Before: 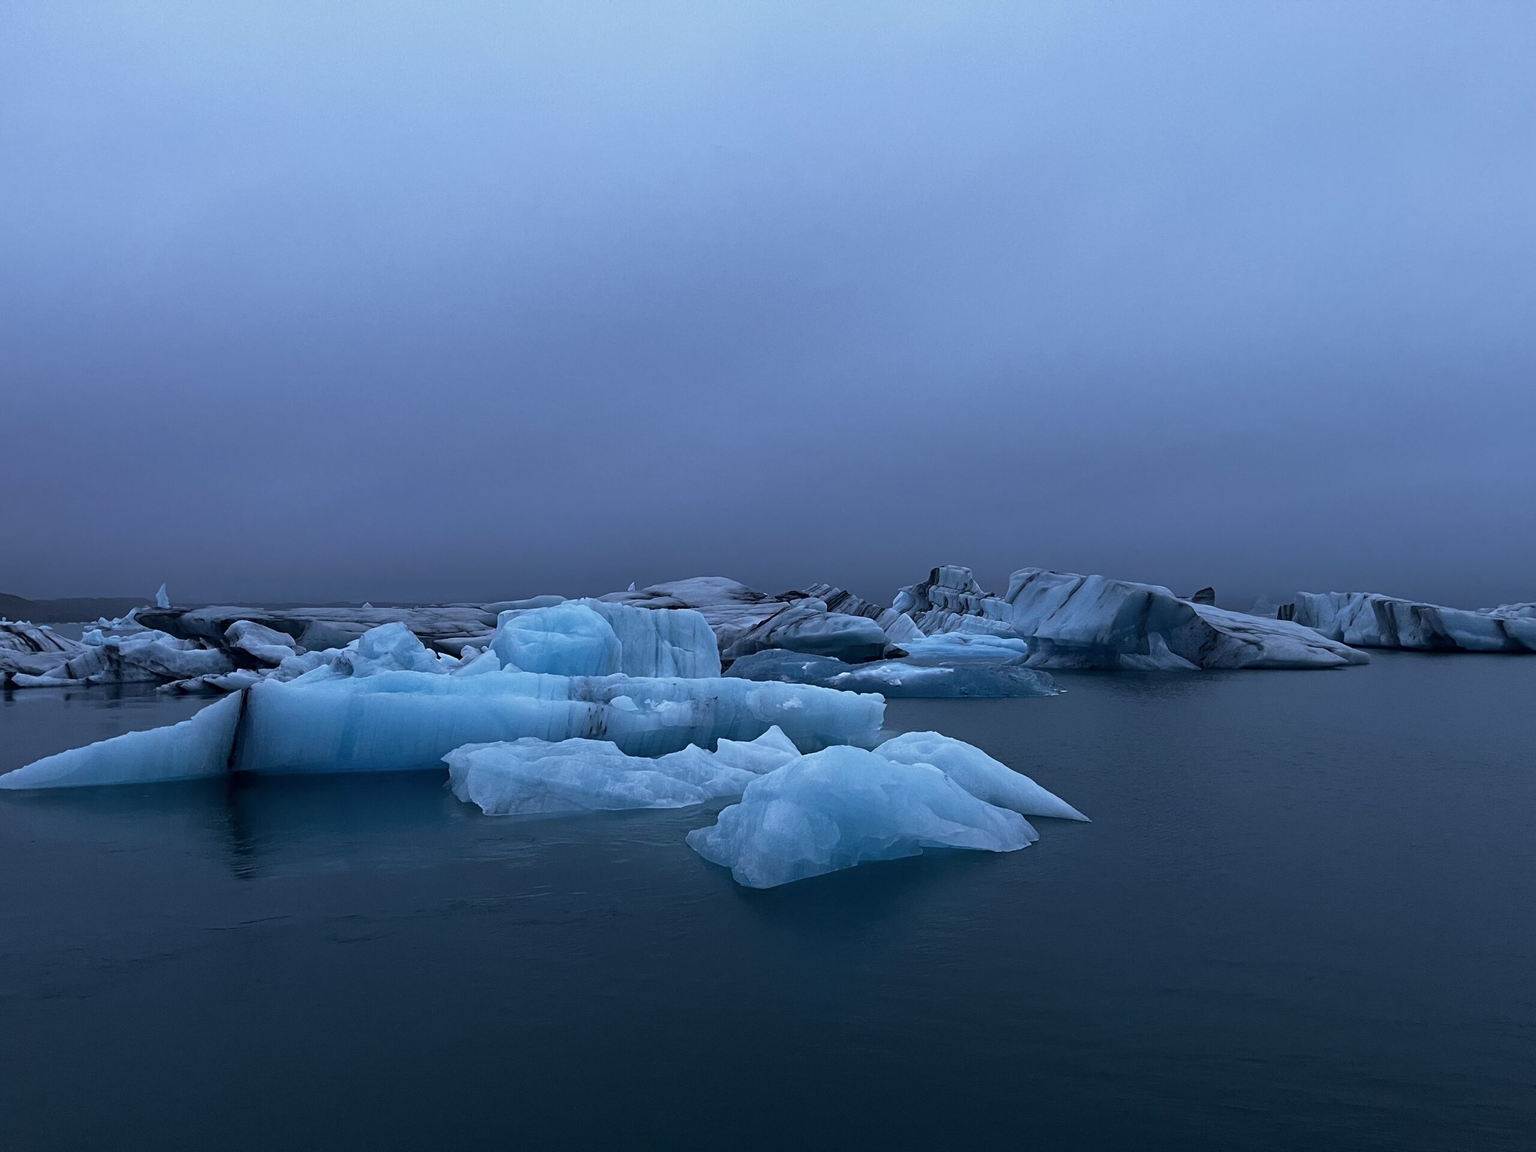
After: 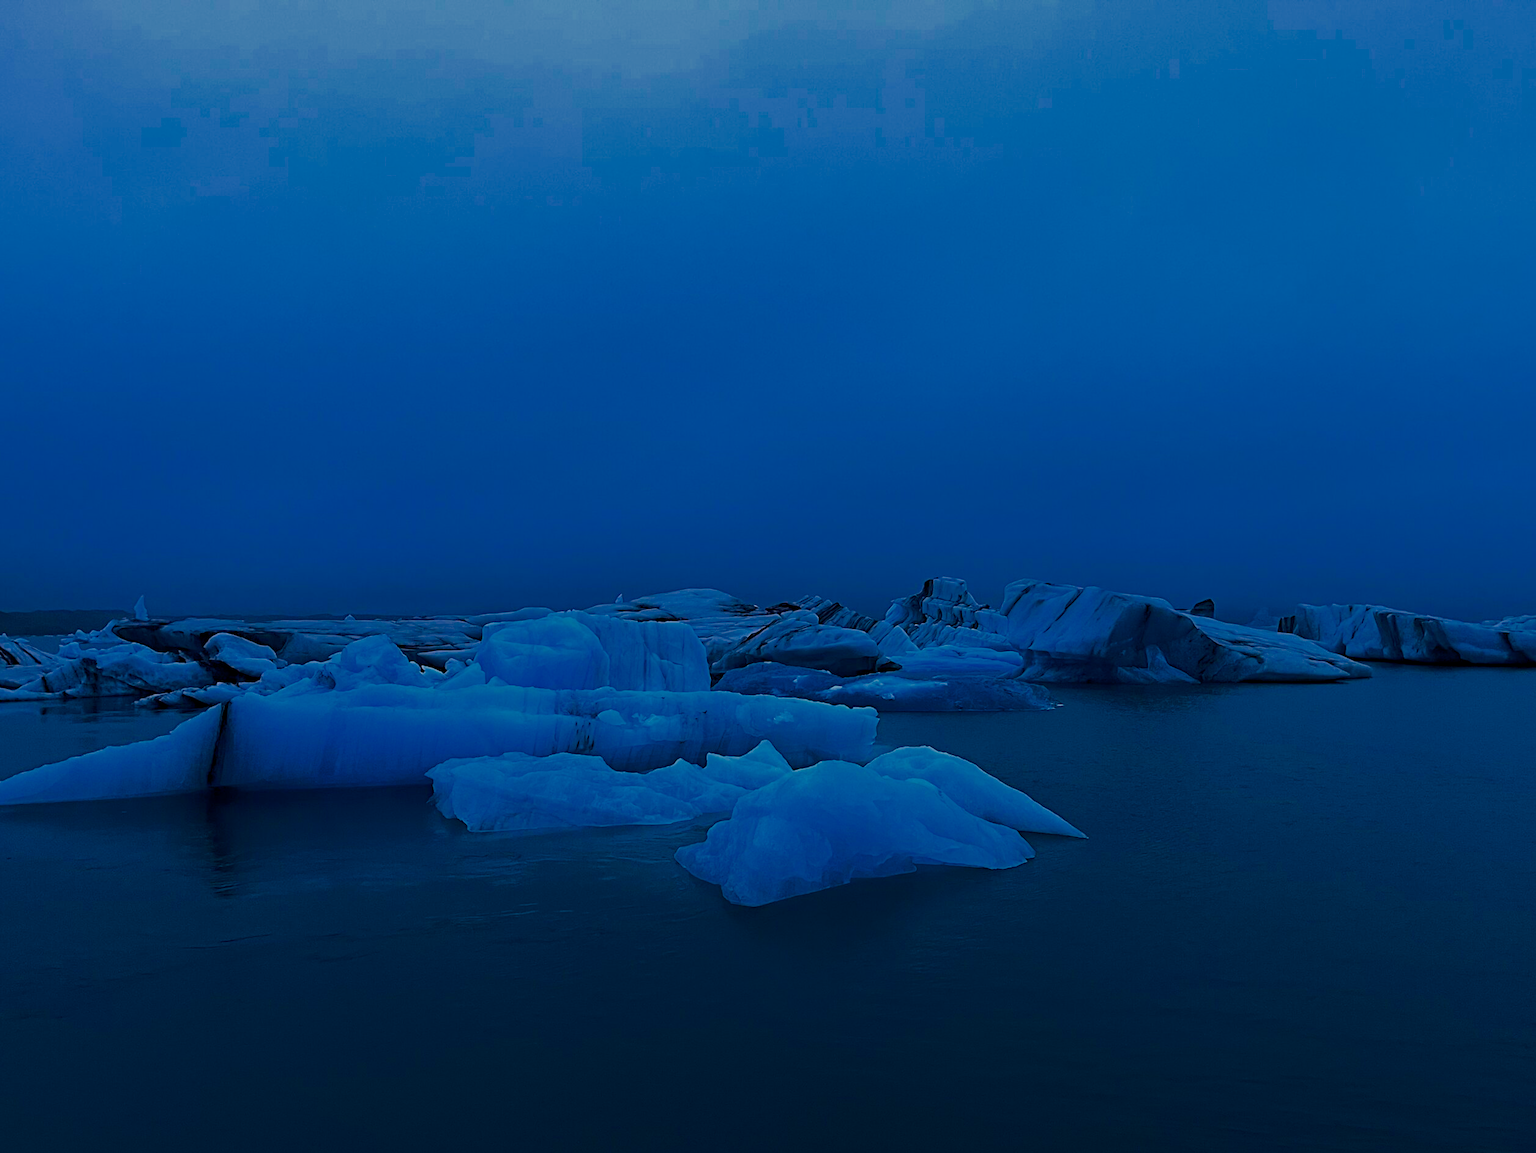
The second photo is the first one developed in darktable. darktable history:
color balance rgb: highlights gain › chroma 0.236%, highlights gain › hue 331.82°, linear chroma grading › shadows -2.019%, linear chroma grading › highlights -14.213%, linear chroma grading › global chroma -9.996%, linear chroma grading › mid-tones -10.07%, perceptual saturation grading › global saturation 20%, perceptual saturation grading › highlights -25.689%, perceptual saturation grading › shadows 25.584%, global vibrance 39.553%
color zones: curves: ch0 [(0, 0.497) (0.143, 0.5) (0.286, 0.5) (0.429, 0.483) (0.571, 0.116) (0.714, -0.006) (0.857, 0.28) (1, 0.497)]
base curve: curves: ch0 [(0, 0) (0.032, 0.037) (0.105, 0.228) (0.435, 0.76) (0.856, 0.983) (1, 1)]
haze removal: compatibility mode true, adaptive false
crop: left 1.639%, right 0.283%, bottom 1.787%
